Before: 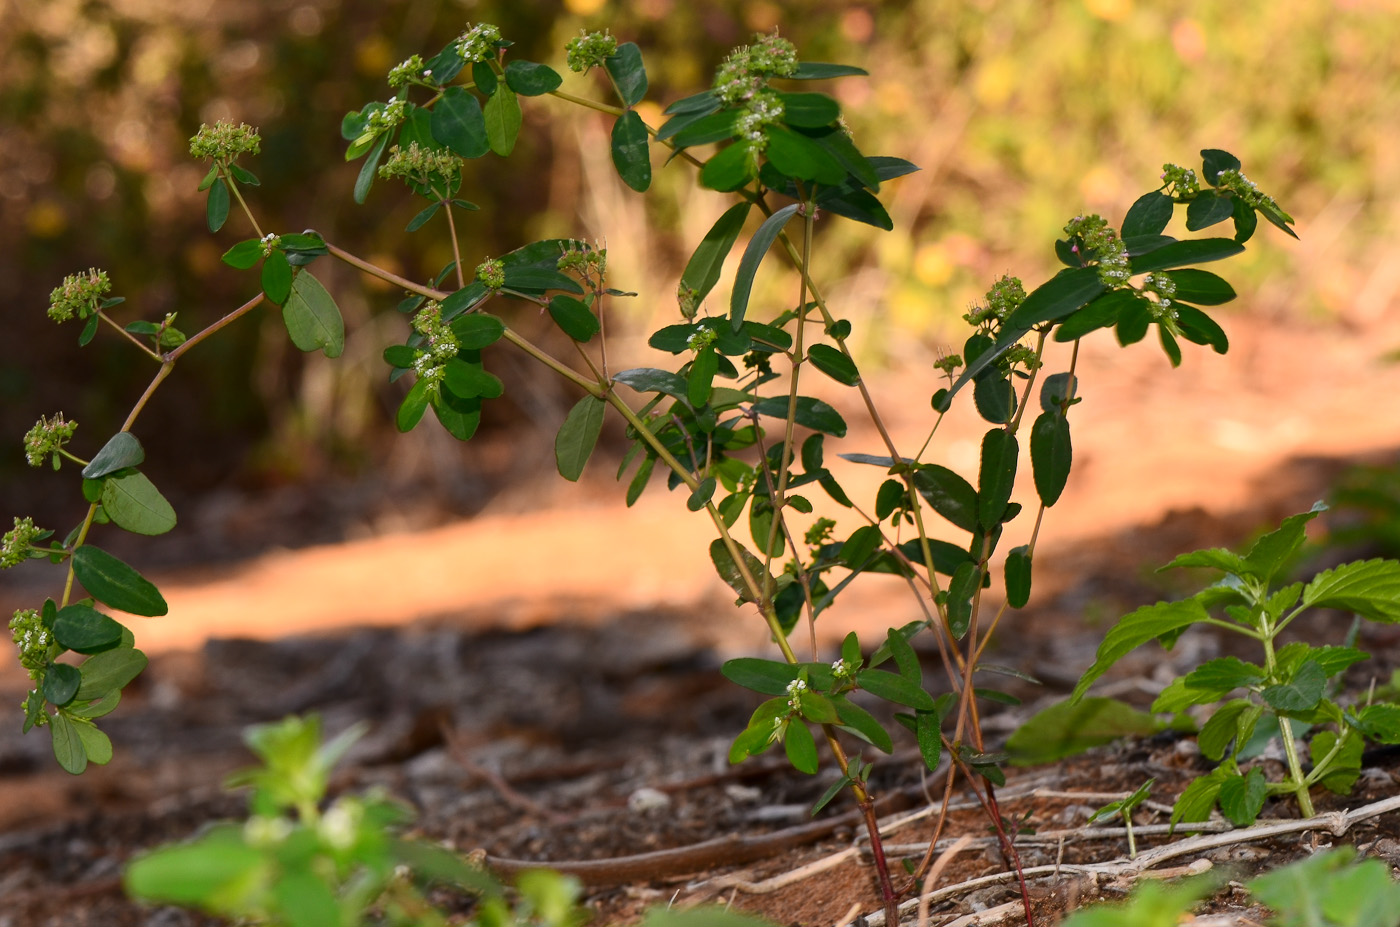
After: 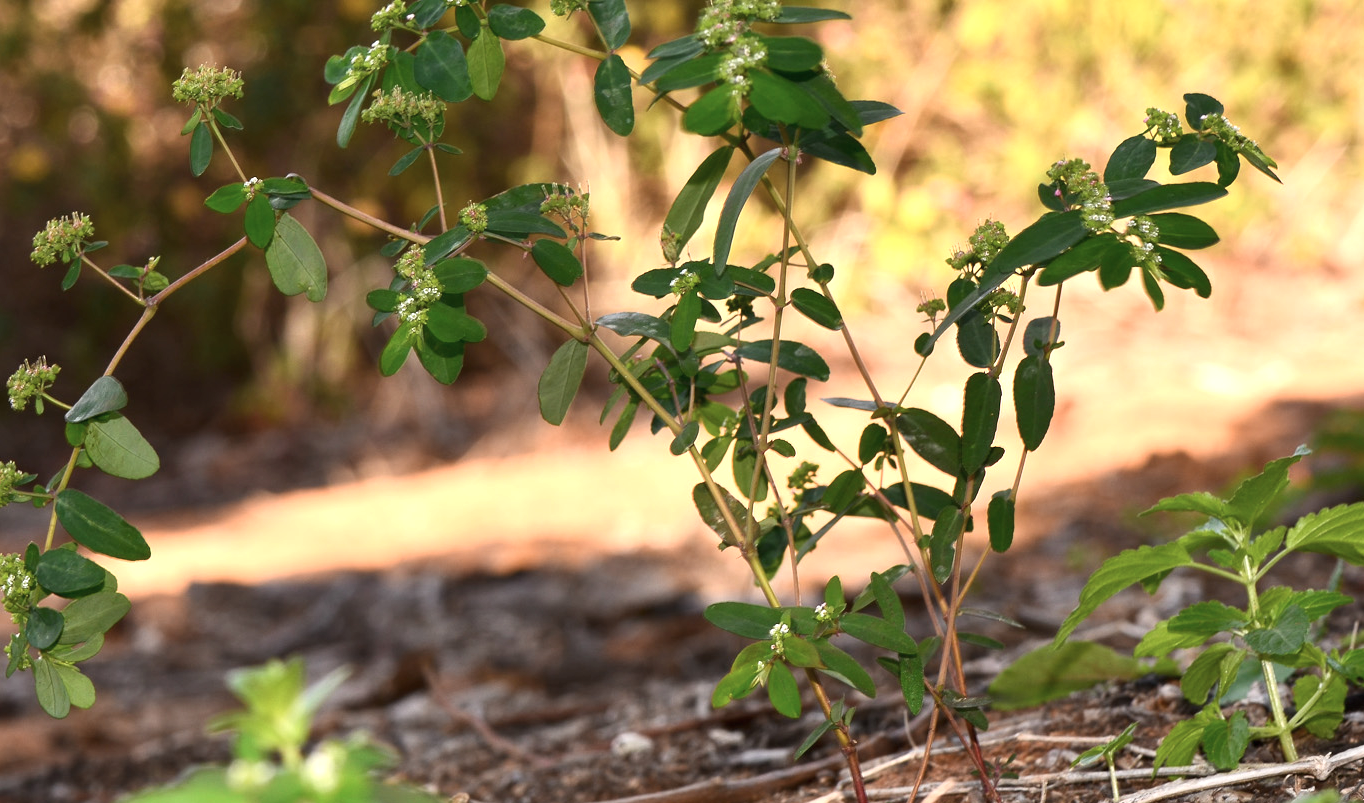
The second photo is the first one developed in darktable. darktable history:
exposure: black level correction 0, exposure 0.697 EV, compensate highlight preservation false
crop: left 1.267%, top 6.123%, right 1.292%, bottom 7.153%
contrast brightness saturation: saturation -0.175
